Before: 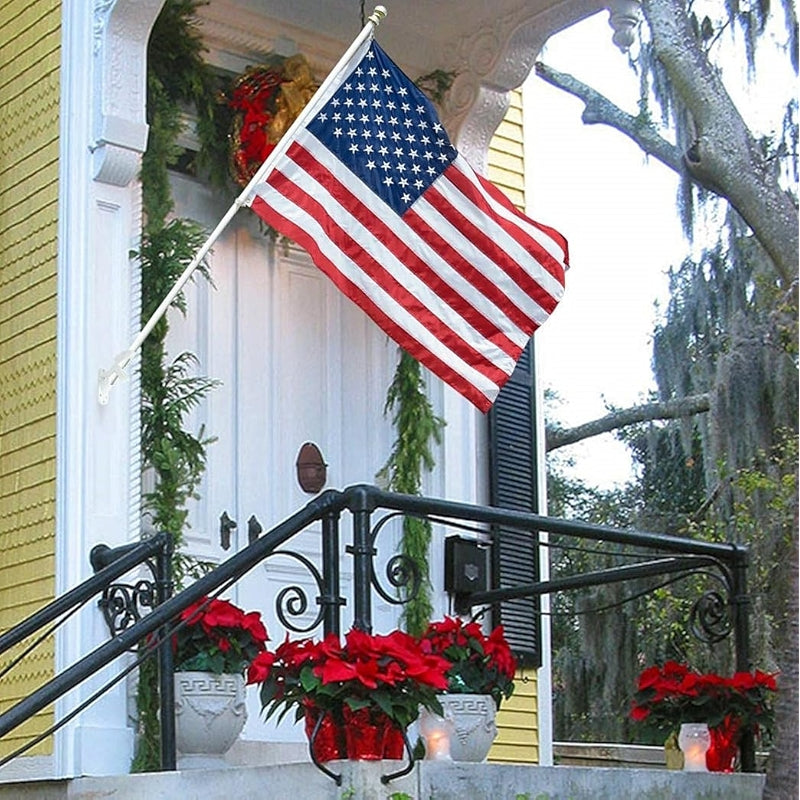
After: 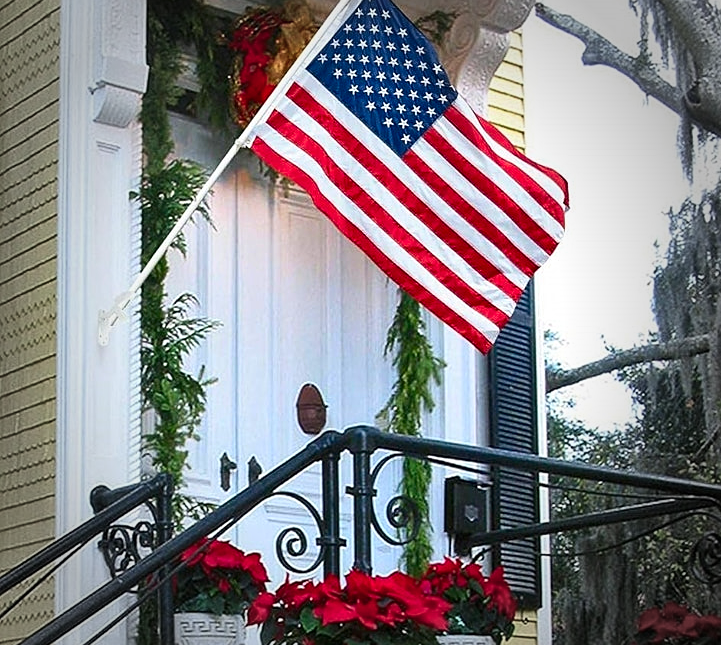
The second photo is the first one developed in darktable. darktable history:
vignetting: fall-off start 63.87%, saturation -0.65, width/height ratio 0.879, unbound false
sharpen: radius 1.31, amount 0.307, threshold 0.217
crop: top 7.448%, right 9.866%, bottom 11.926%
contrast brightness saturation: contrast 0.162, saturation 0.331
shadows and highlights: radius 127.7, shadows 30.45, highlights -30.81, low approximation 0.01, soften with gaussian
